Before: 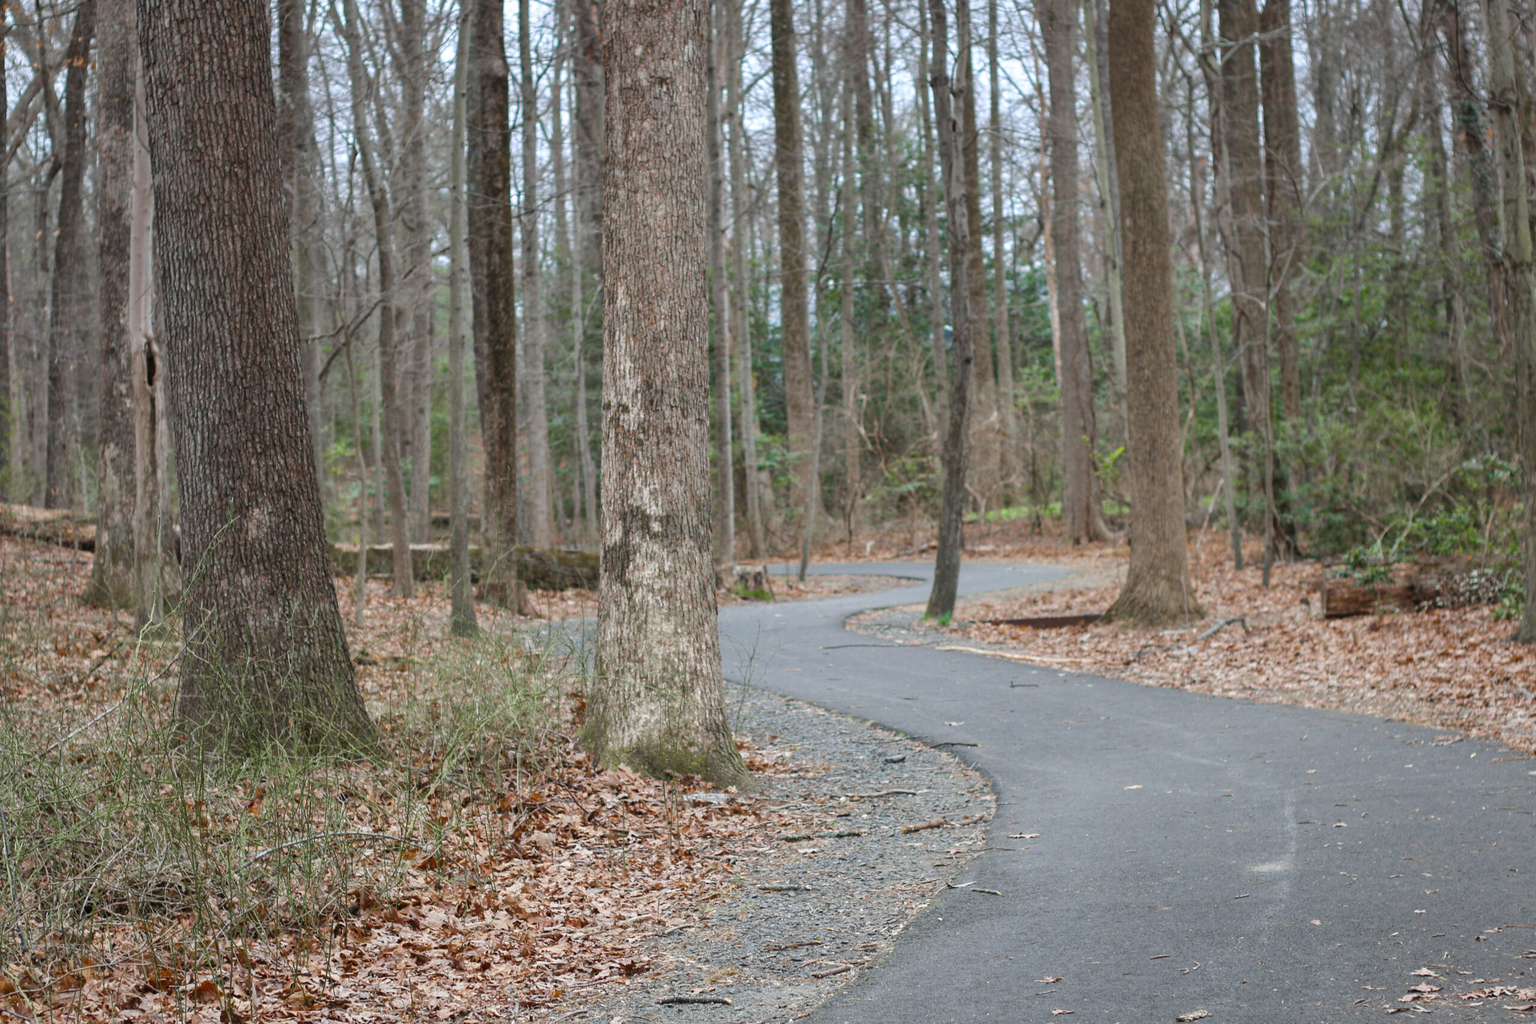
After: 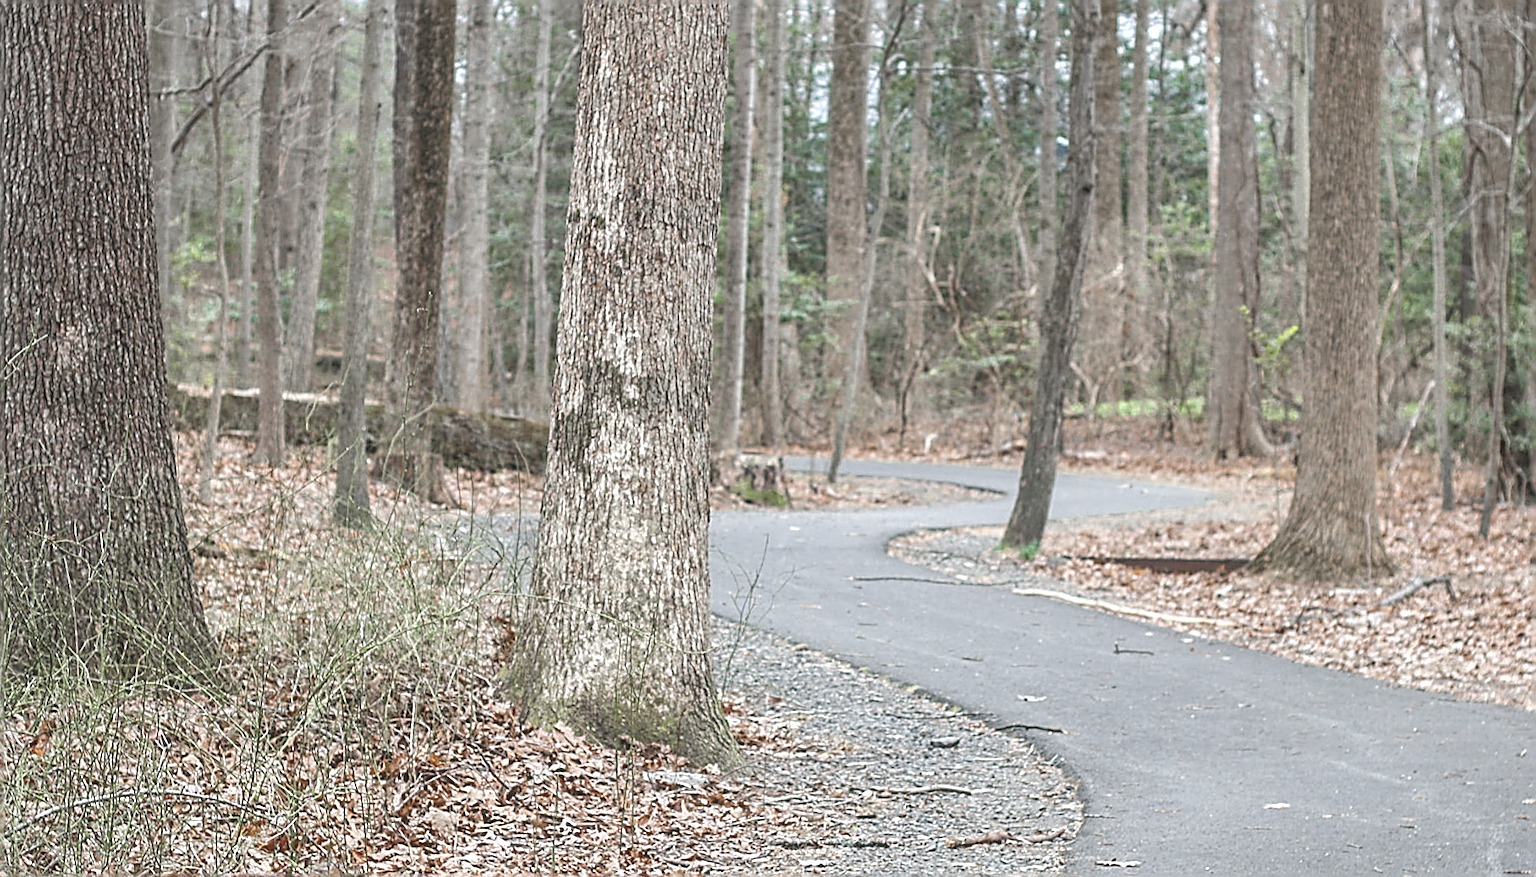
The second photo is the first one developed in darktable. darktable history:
sharpen: amount 1.878
contrast brightness saturation: contrast -0.262, saturation -0.438
exposure: black level correction 0, exposure 1 EV, compensate exposure bias true, compensate highlight preservation false
crop and rotate: angle -4.04°, left 9.771%, top 20.857%, right 12.003%, bottom 12.089%
local contrast: on, module defaults
